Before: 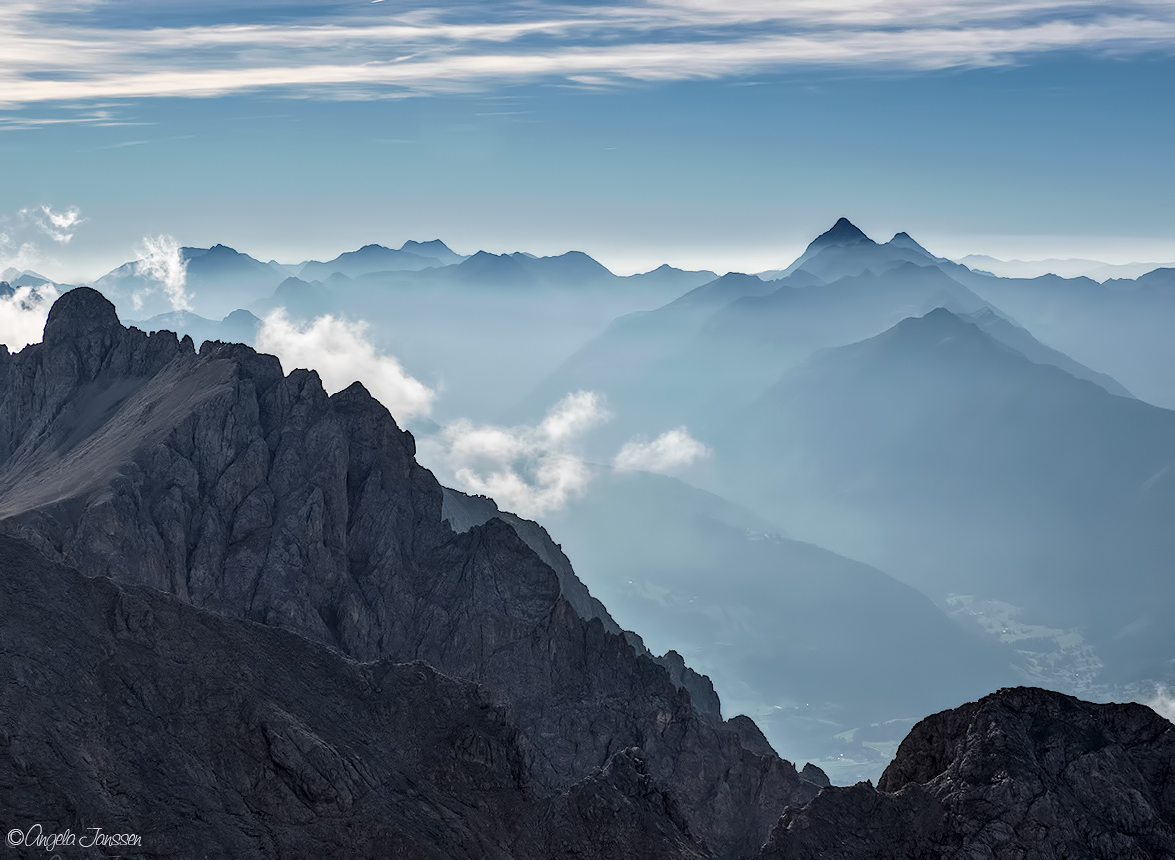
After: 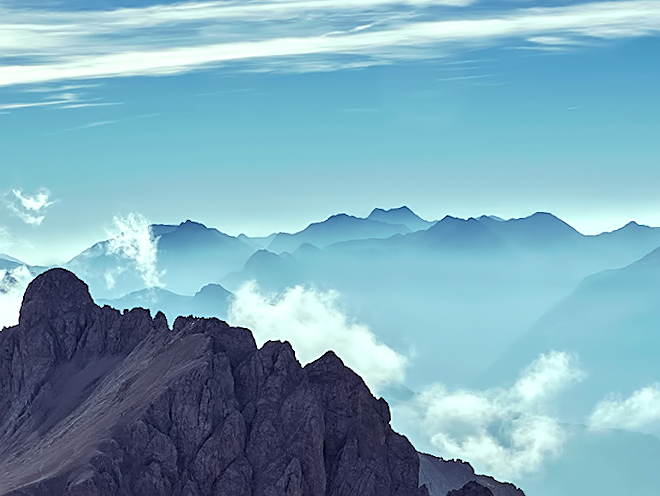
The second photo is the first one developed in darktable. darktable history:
color balance rgb: shadows lift › luminance 0.49%, shadows lift › chroma 6.83%, shadows lift › hue 300.29°, power › hue 208.98°, highlights gain › luminance 20.24%, highlights gain › chroma 2.73%, highlights gain › hue 173.85°, perceptual saturation grading › global saturation 18.05%
sharpen: on, module defaults
crop and rotate: left 3.047%, top 7.509%, right 42.236%, bottom 37.598%
rotate and perspective: rotation -2.22°, lens shift (horizontal) -0.022, automatic cropping off
